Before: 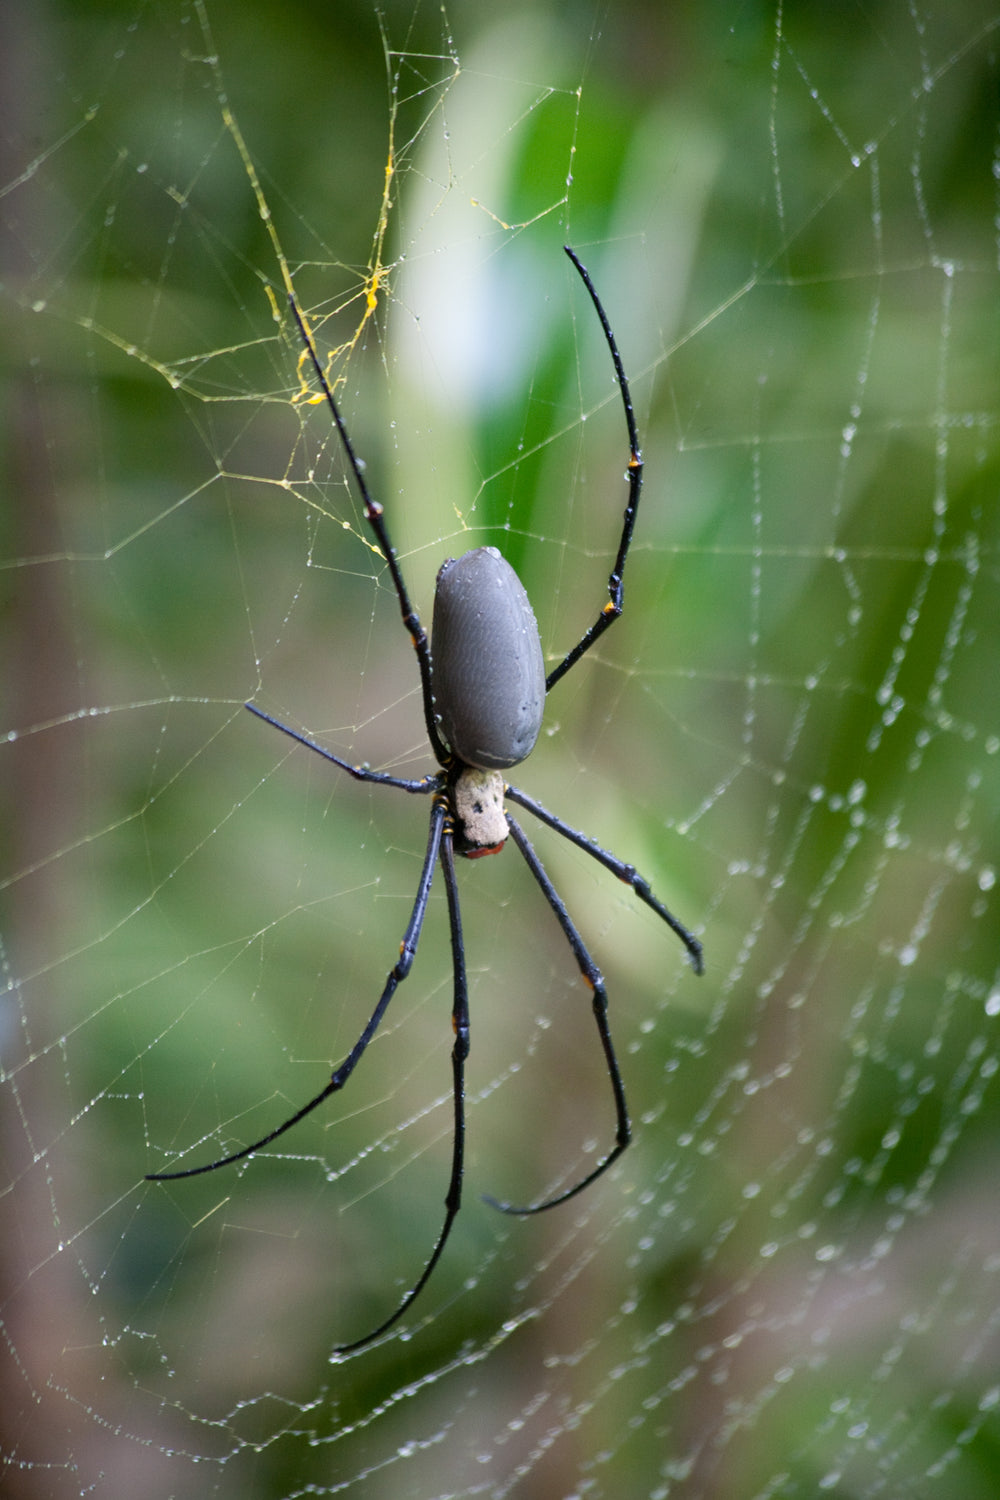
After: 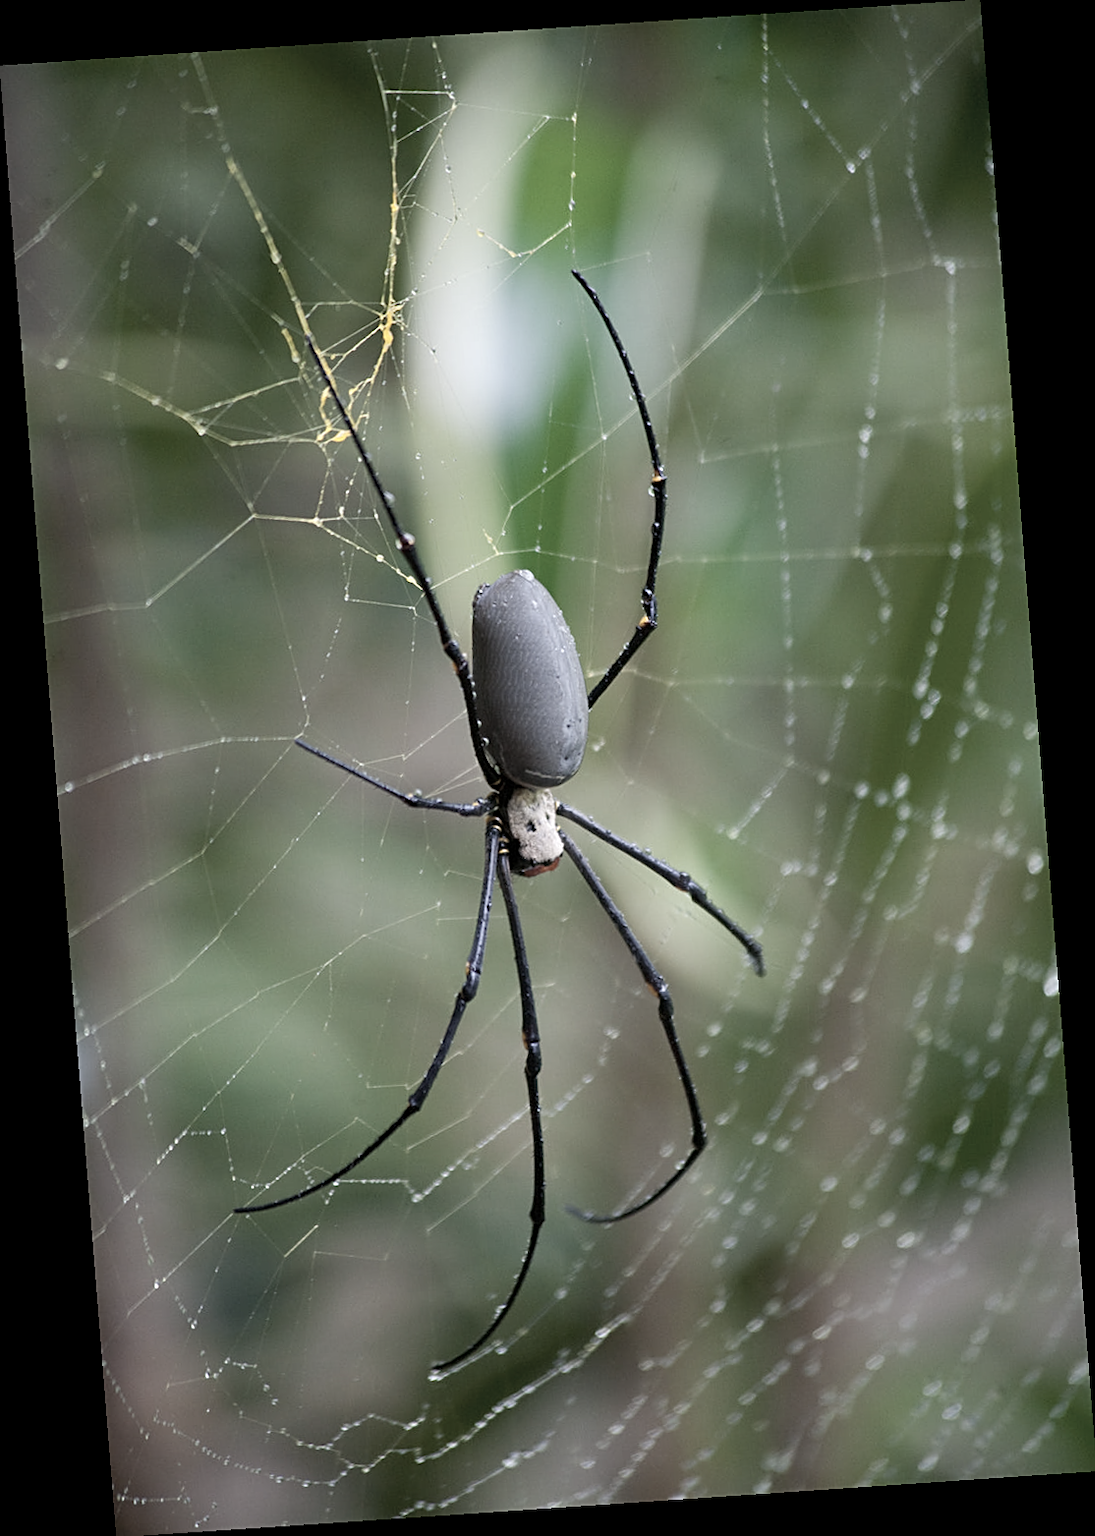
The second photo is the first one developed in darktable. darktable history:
rotate and perspective: rotation -4.2°, shear 0.006, automatic cropping off
color correction: saturation 0.5
sharpen: on, module defaults
